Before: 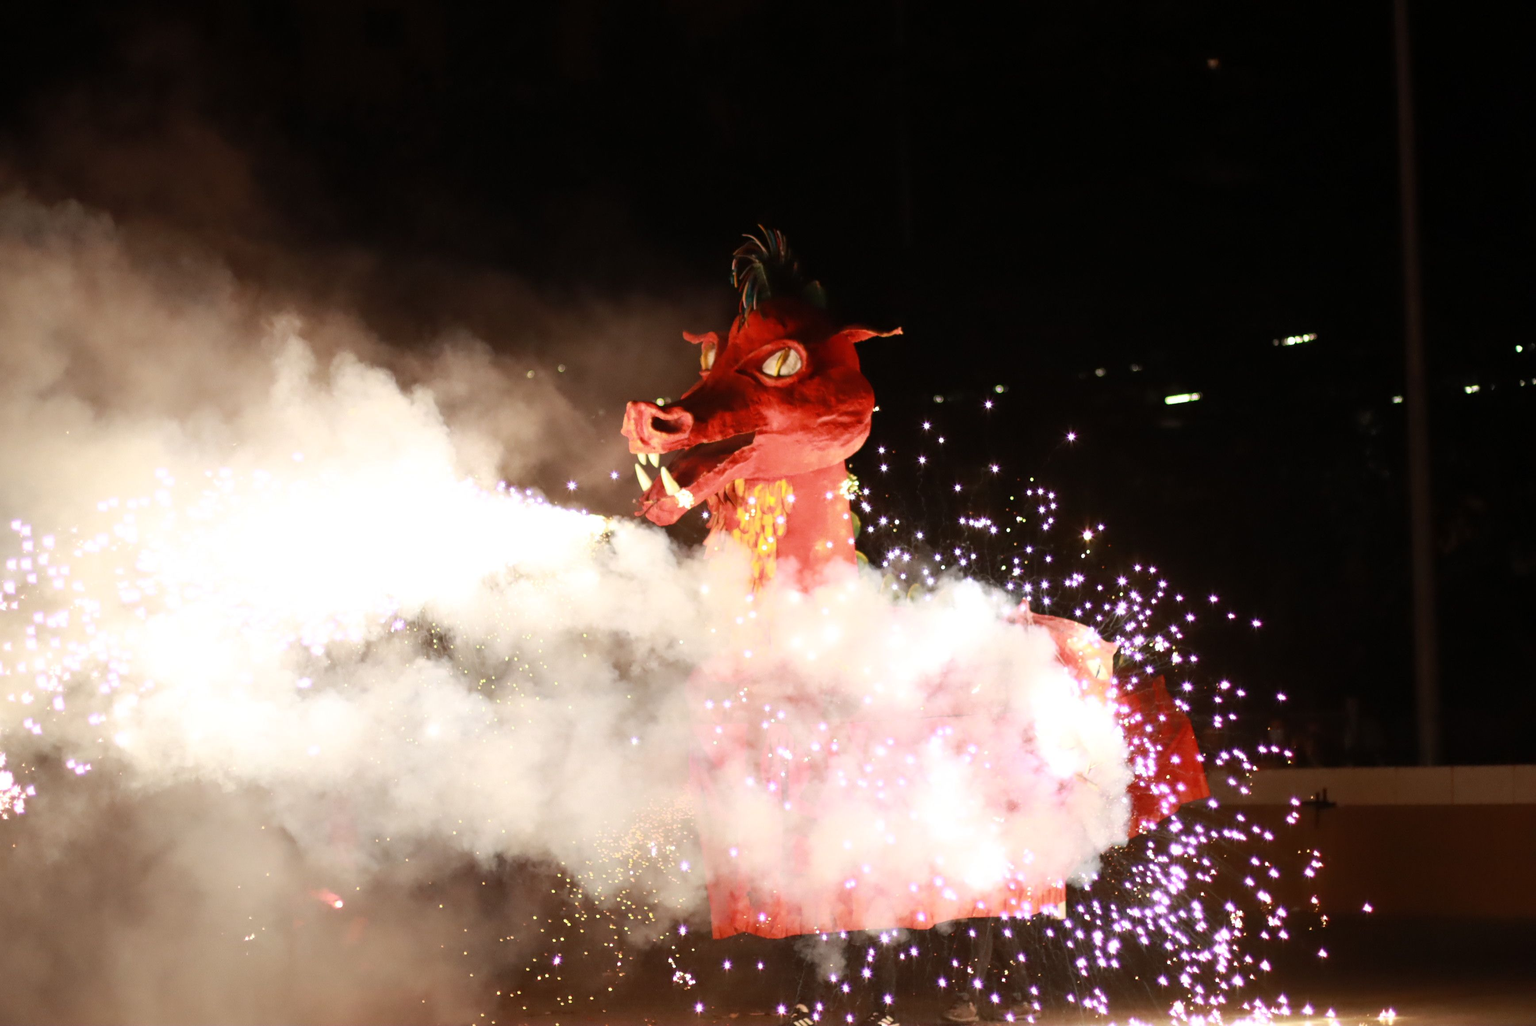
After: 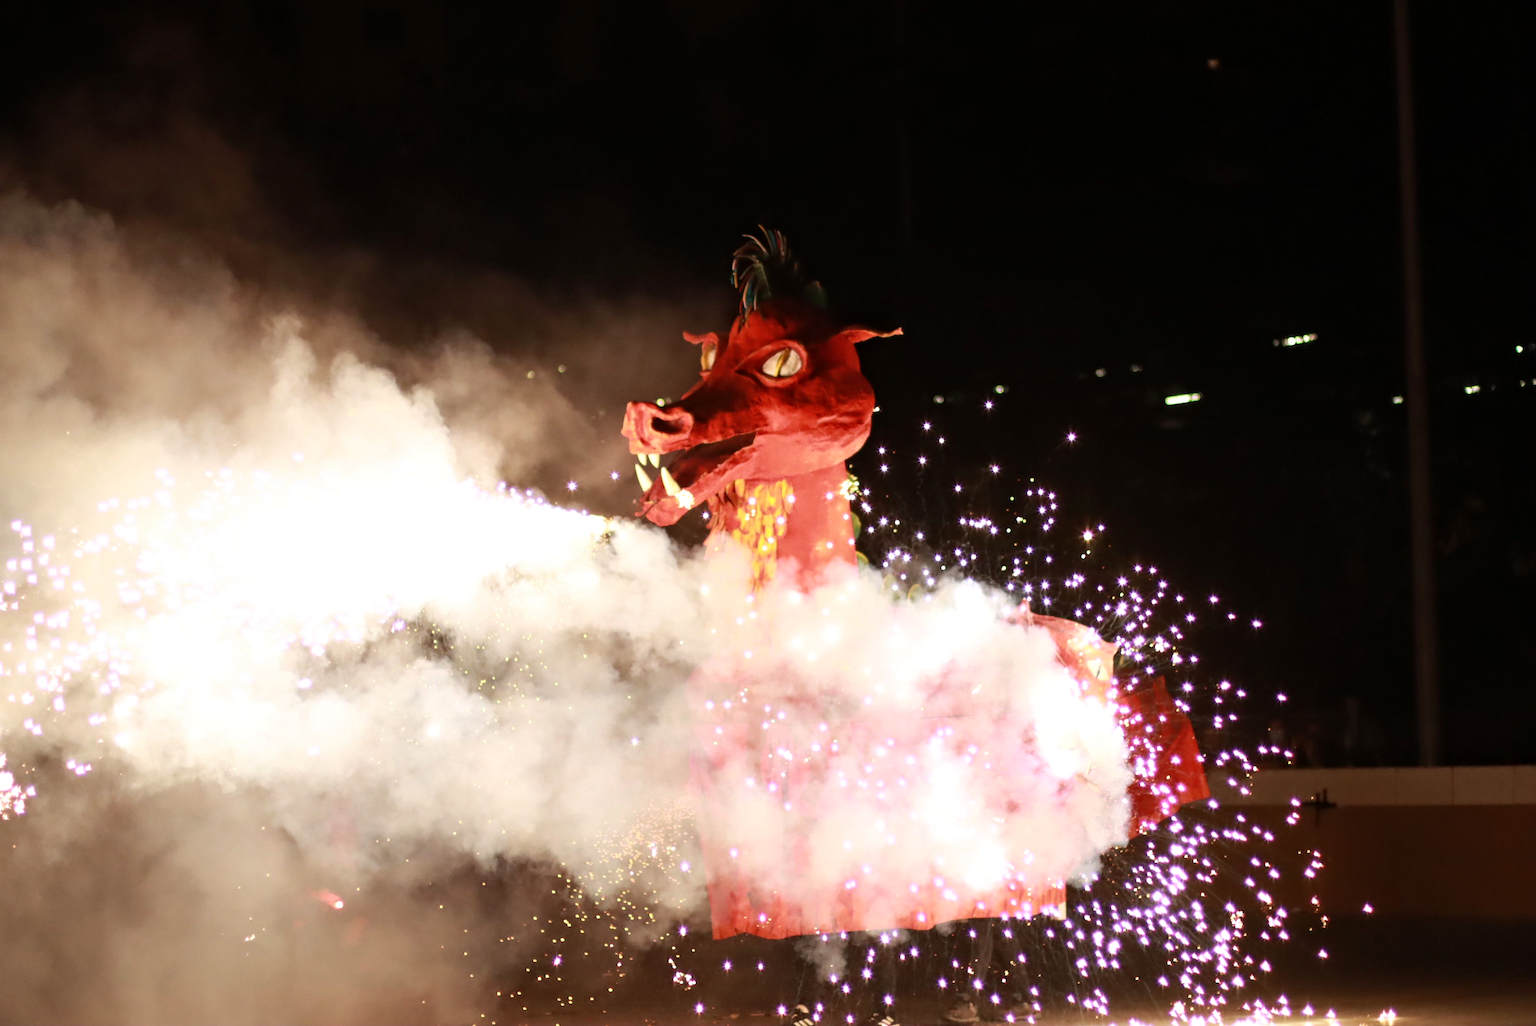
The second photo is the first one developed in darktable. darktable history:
contrast equalizer: y [[0.5, 0.5, 0.544, 0.569, 0.5, 0.5], [0.5 ×6], [0.5 ×6], [0 ×6], [0 ×6]], mix 0.572
velvia: strength 16.63%
